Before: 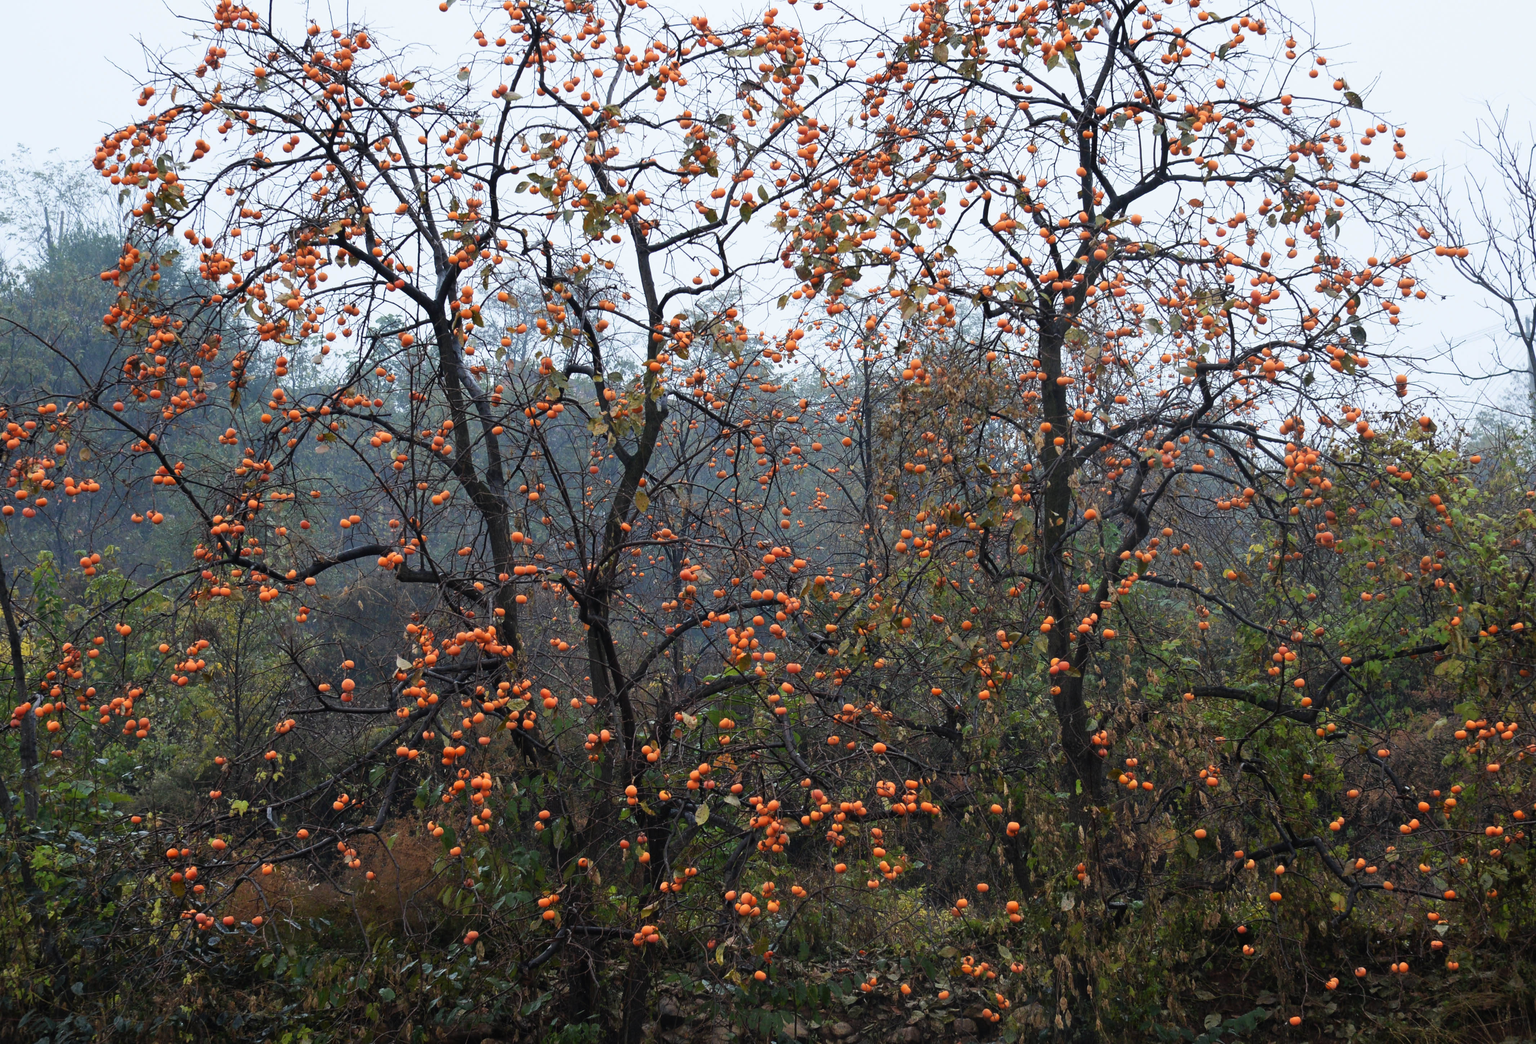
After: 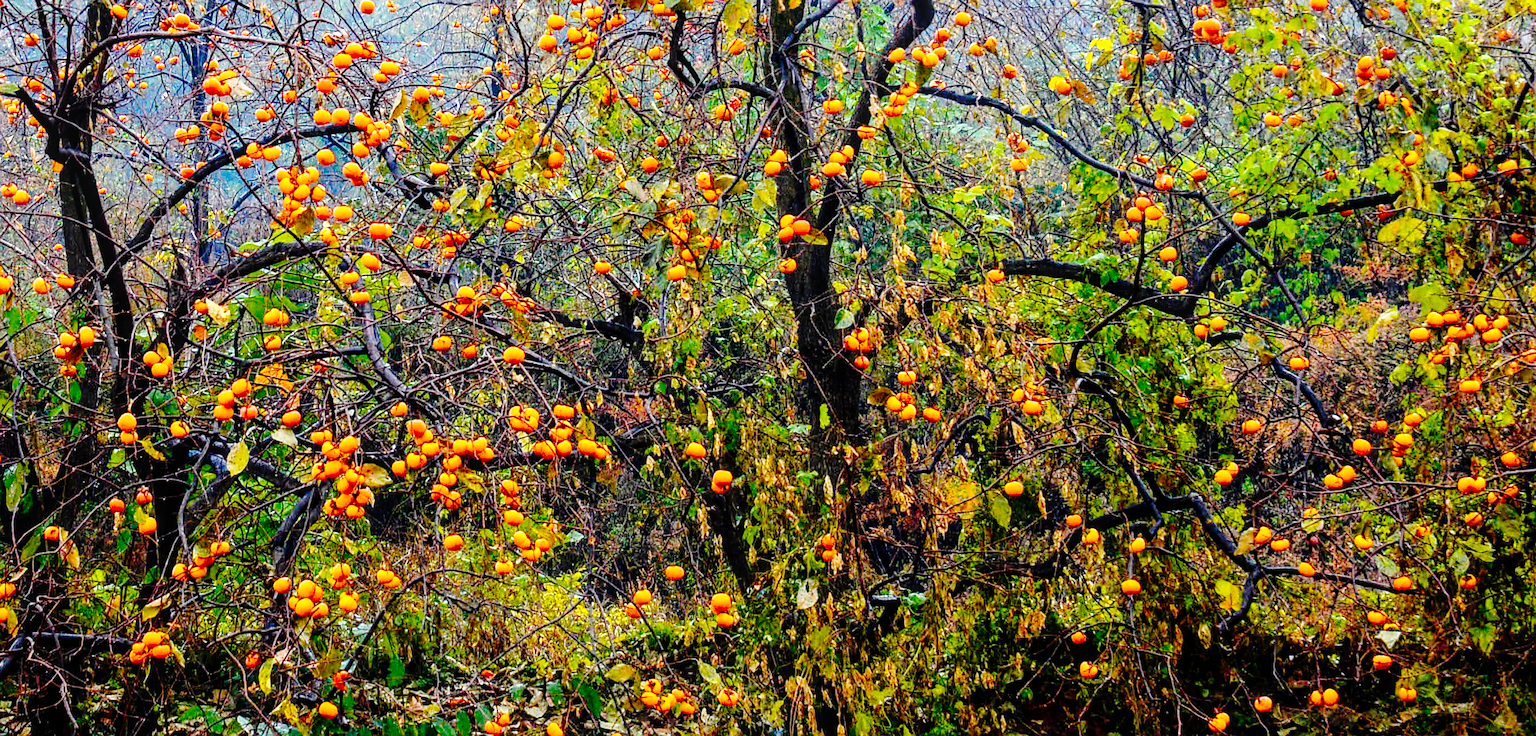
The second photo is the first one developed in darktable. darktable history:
exposure: black level correction 0, exposure 1.195 EV, compensate exposure bias true, compensate highlight preservation false
crop and rotate: left 35.809%, top 49.844%, bottom 4.806%
base curve: curves: ch0 [(0, 0) (0.036, 0.01) (0.123, 0.254) (0.258, 0.504) (0.507, 0.748) (1, 1)], preserve colors none
sharpen: on, module defaults
local contrast: on, module defaults
color balance rgb: linear chroma grading › global chroma 42.551%, perceptual saturation grading › global saturation 25.476%, global vibrance 20%
